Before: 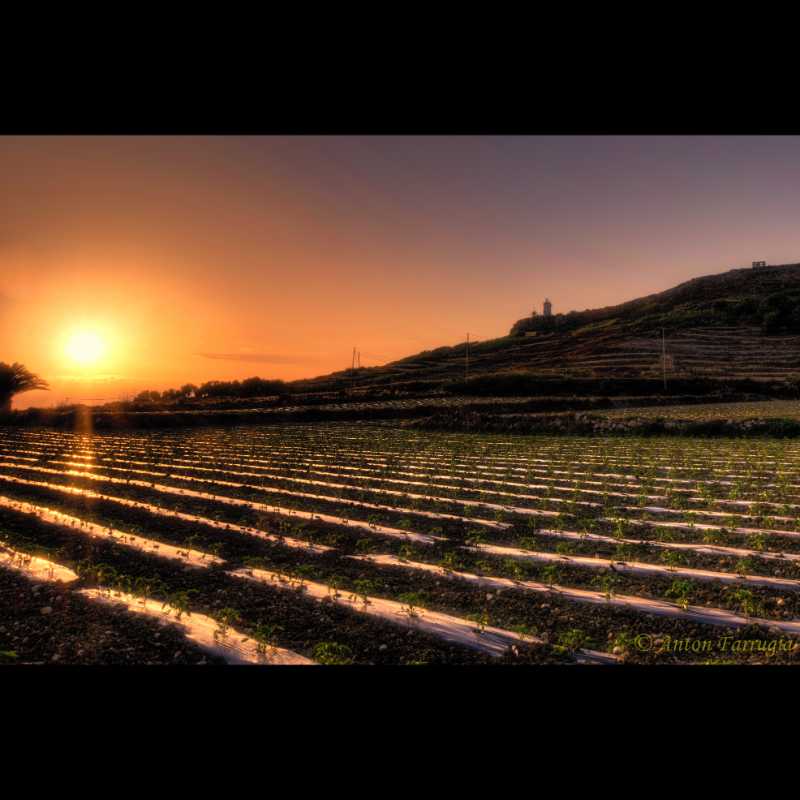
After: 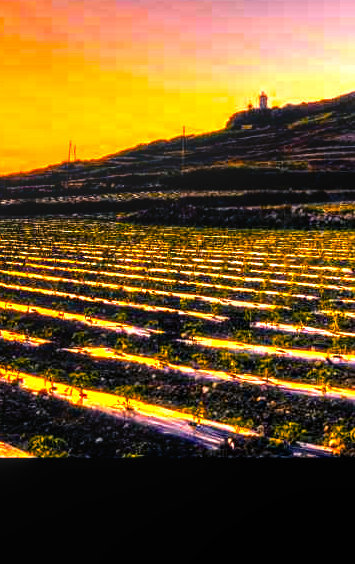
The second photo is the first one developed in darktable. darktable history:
local contrast: detail 130%
exposure: black level correction 0, exposure 1.497 EV, compensate exposure bias true, compensate highlight preservation false
crop: left 35.528%, top 25.987%, right 20.074%, bottom 3.443%
color balance rgb: shadows lift › luminance -40.814%, shadows lift › chroma 13.884%, shadows lift › hue 261.32°, power › luminance -9.009%, global offset › luminance -0.386%, perceptual saturation grading › global saturation 36.724%, perceptual saturation grading › shadows 34.908%, perceptual brilliance grading › highlights 9.679%, perceptual brilliance grading › mid-tones 4.911%, global vibrance 25.034%, contrast 19.944%
color zones: curves: ch0 [(0, 0.499) (0.143, 0.5) (0.286, 0.5) (0.429, 0.476) (0.571, 0.284) (0.714, 0.243) (0.857, 0.449) (1, 0.499)]; ch1 [(0, 0.532) (0.143, 0.645) (0.286, 0.696) (0.429, 0.211) (0.571, 0.504) (0.714, 0.493) (0.857, 0.495) (1, 0.532)]; ch2 [(0, 0.5) (0.143, 0.5) (0.286, 0.427) (0.429, 0.324) (0.571, 0.5) (0.714, 0.5) (0.857, 0.5) (1, 0.5)]
